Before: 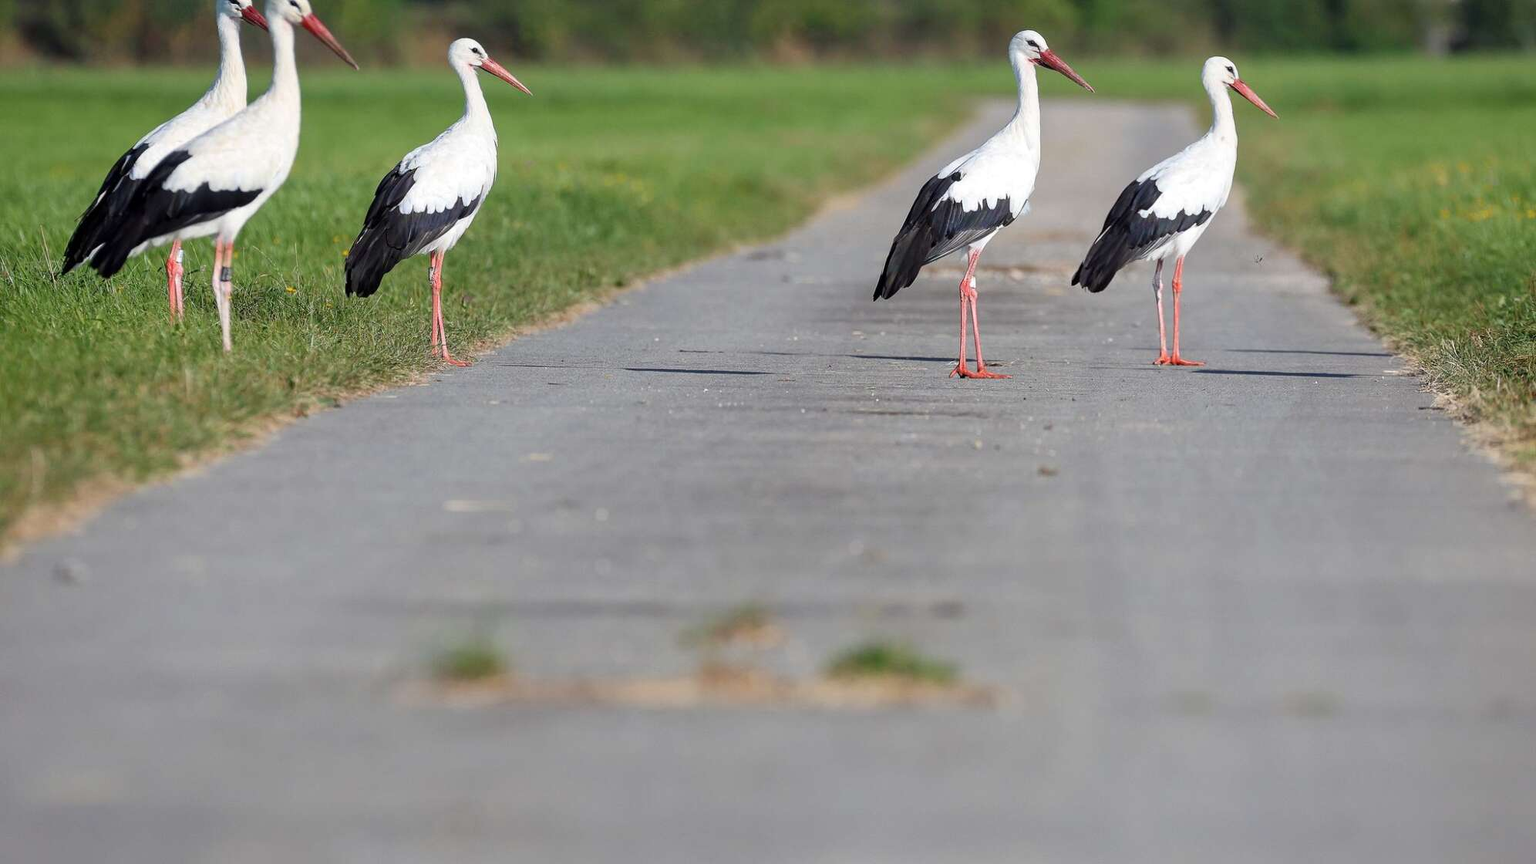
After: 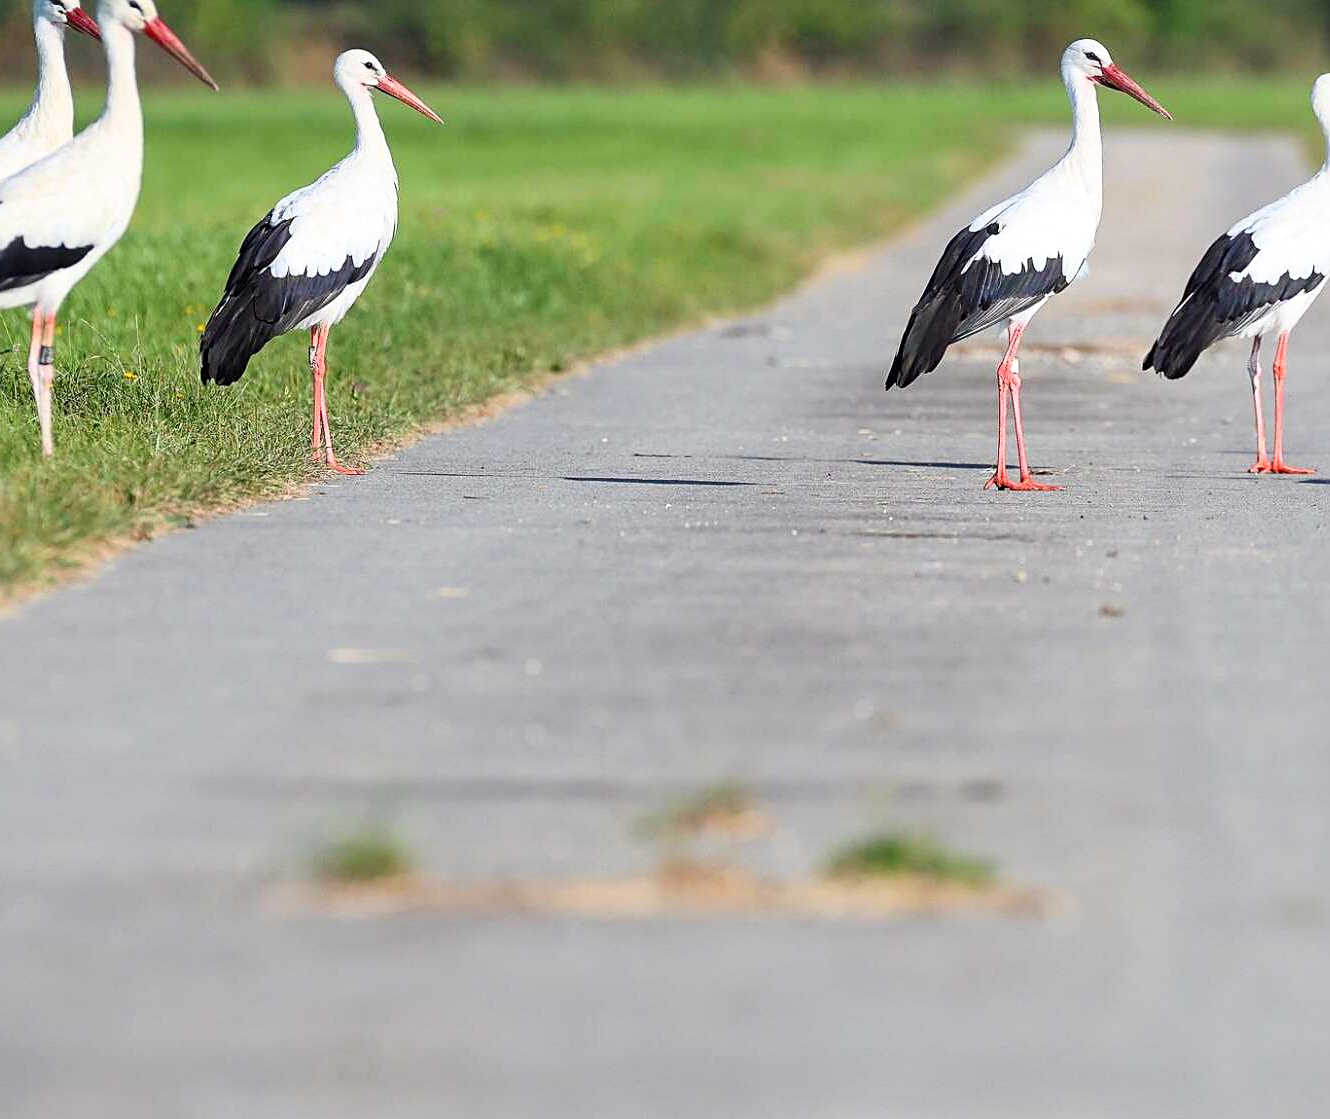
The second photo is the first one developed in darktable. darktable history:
contrast brightness saturation: contrast 0.201, brightness 0.158, saturation 0.226
sharpen: on, module defaults
crop and rotate: left 12.436%, right 20.757%
